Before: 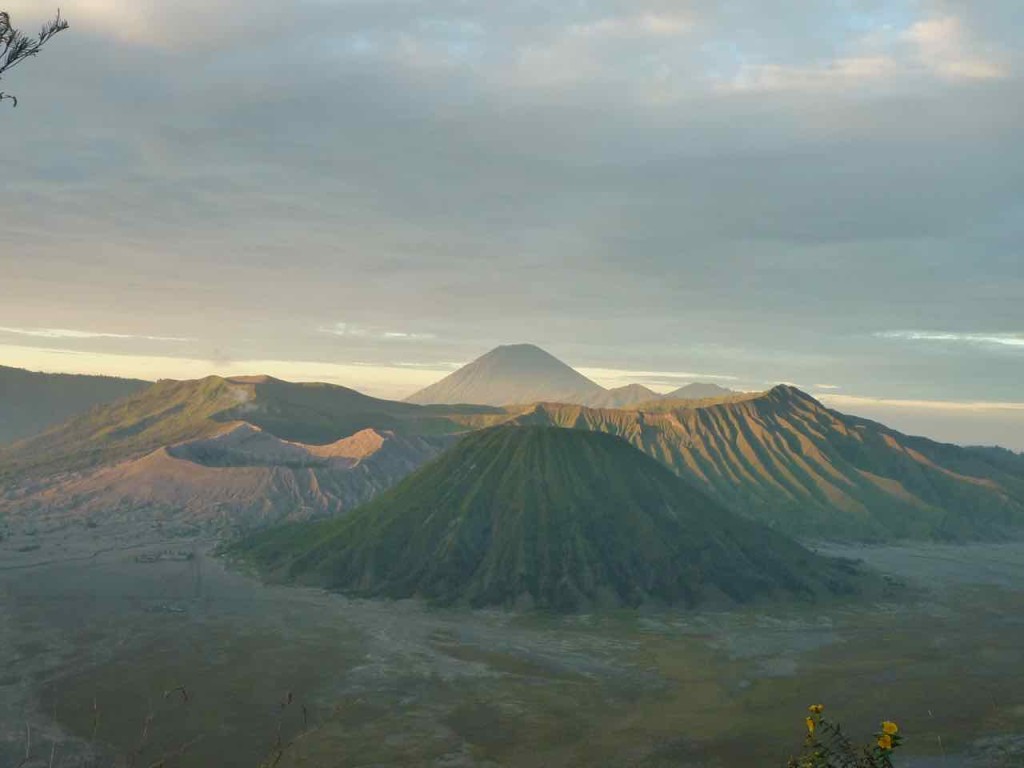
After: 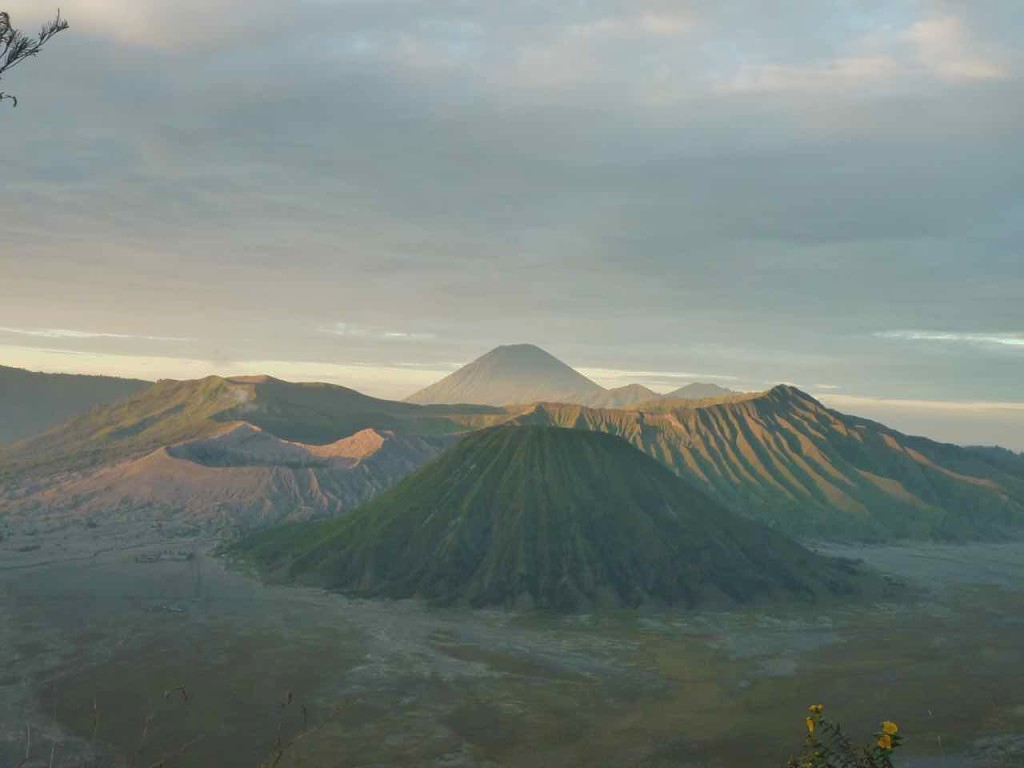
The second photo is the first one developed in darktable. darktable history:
white balance: emerald 1
tone curve: curves: ch0 [(0, 0) (0.003, 0.032) (0.011, 0.04) (0.025, 0.058) (0.044, 0.084) (0.069, 0.107) (0.1, 0.13) (0.136, 0.158) (0.177, 0.193) (0.224, 0.236) (0.277, 0.283) (0.335, 0.335) (0.399, 0.399) (0.468, 0.467) (0.543, 0.533) (0.623, 0.612) (0.709, 0.698) (0.801, 0.776) (0.898, 0.848) (1, 1)], preserve colors none
